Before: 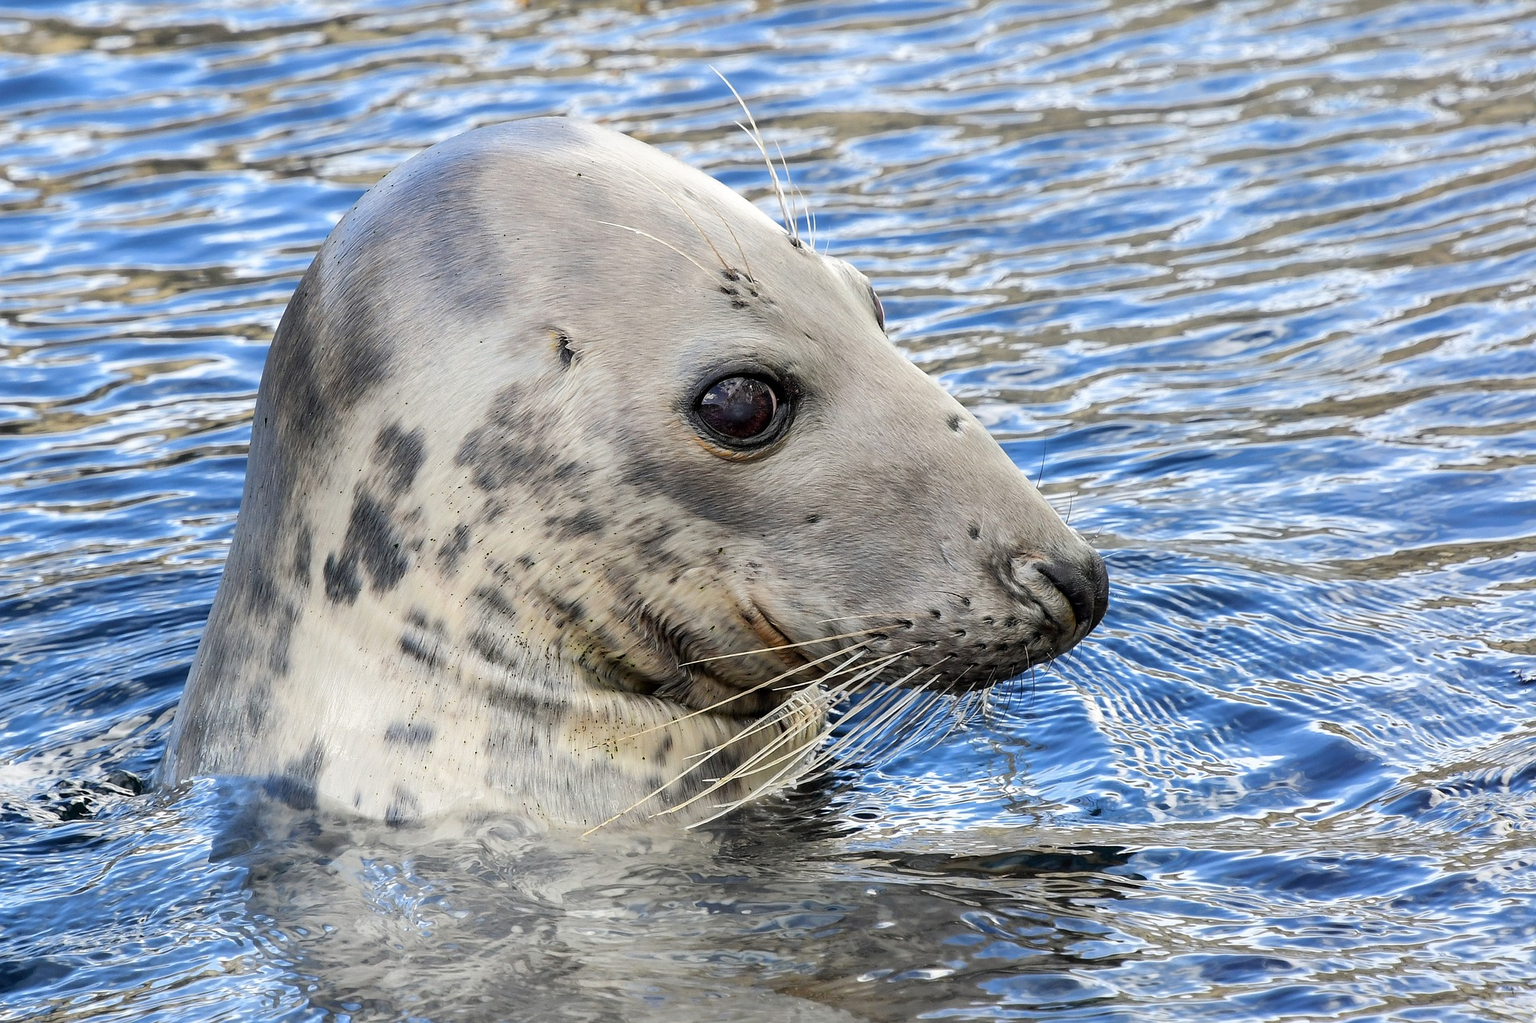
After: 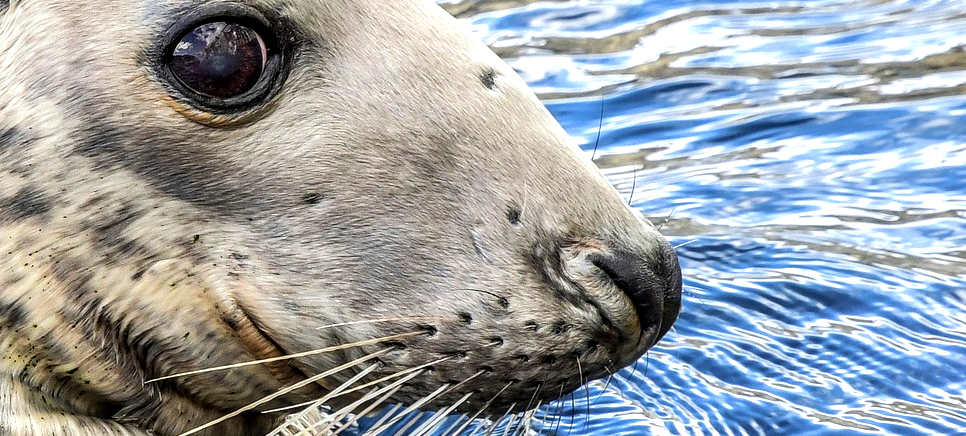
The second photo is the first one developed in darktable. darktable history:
exposure: exposure 0.203 EV, compensate highlight preservation false
crop: left 36.681%, top 35.21%, right 12.979%, bottom 30.69%
velvia: on, module defaults
tone equalizer: -8 EV -0.384 EV, -7 EV -0.409 EV, -6 EV -0.369 EV, -5 EV -0.213 EV, -3 EV 0.244 EV, -2 EV 0.337 EV, -1 EV 0.39 EV, +0 EV 0.412 EV, edges refinement/feathering 500, mask exposure compensation -1.57 EV, preserve details no
local contrast: on, module defaults
